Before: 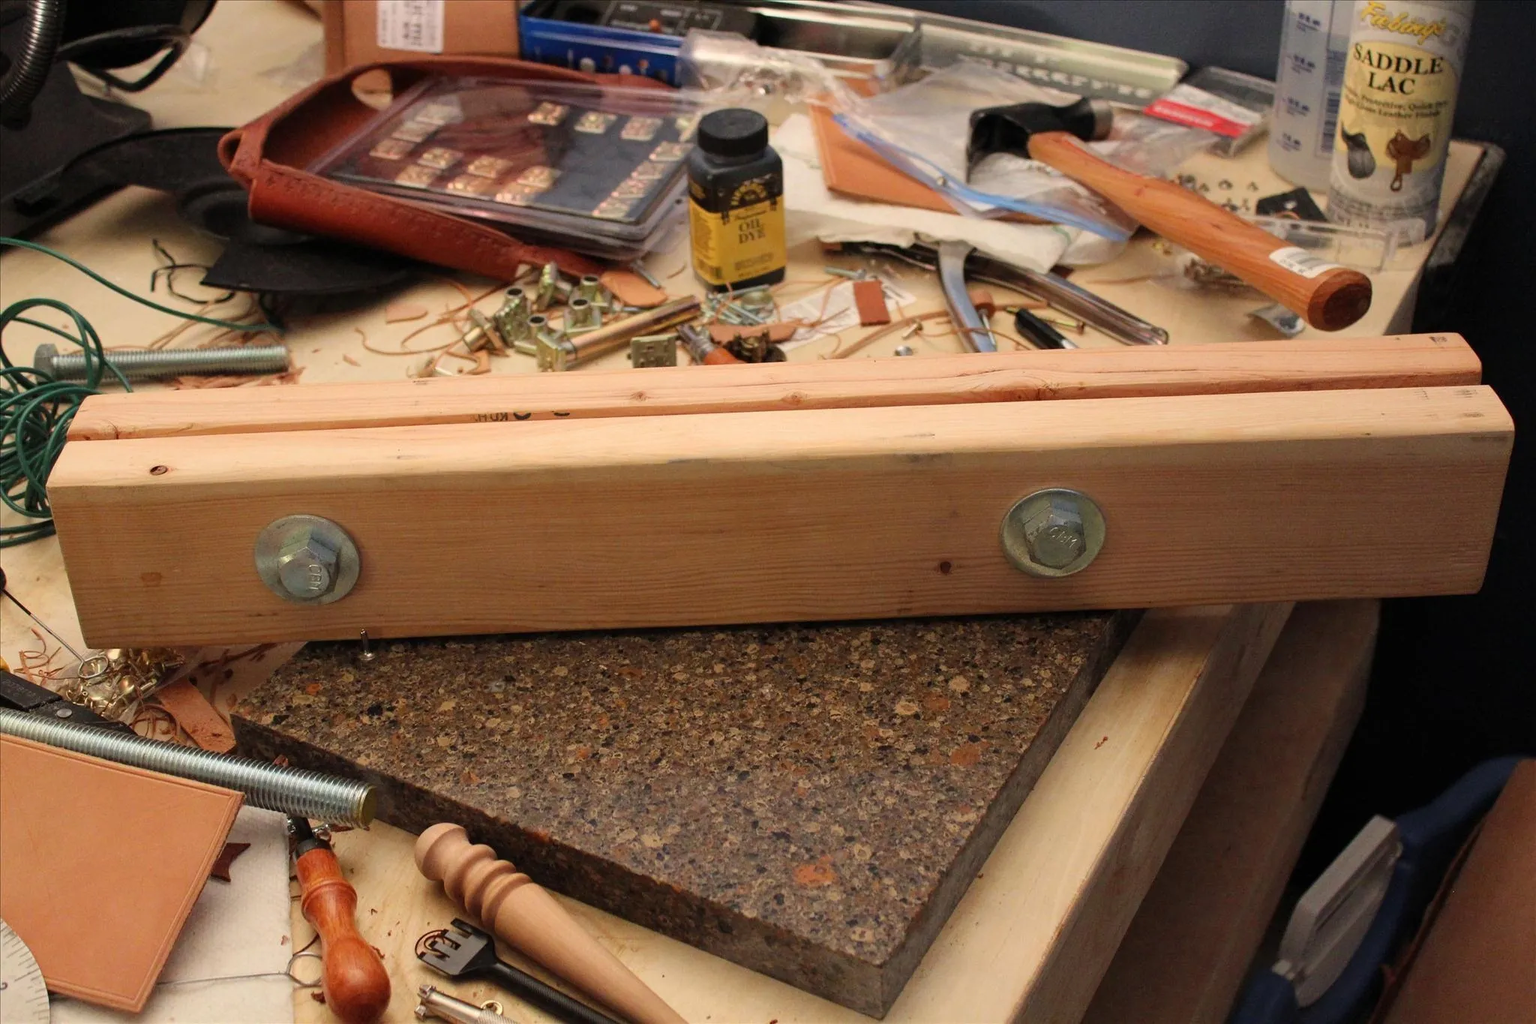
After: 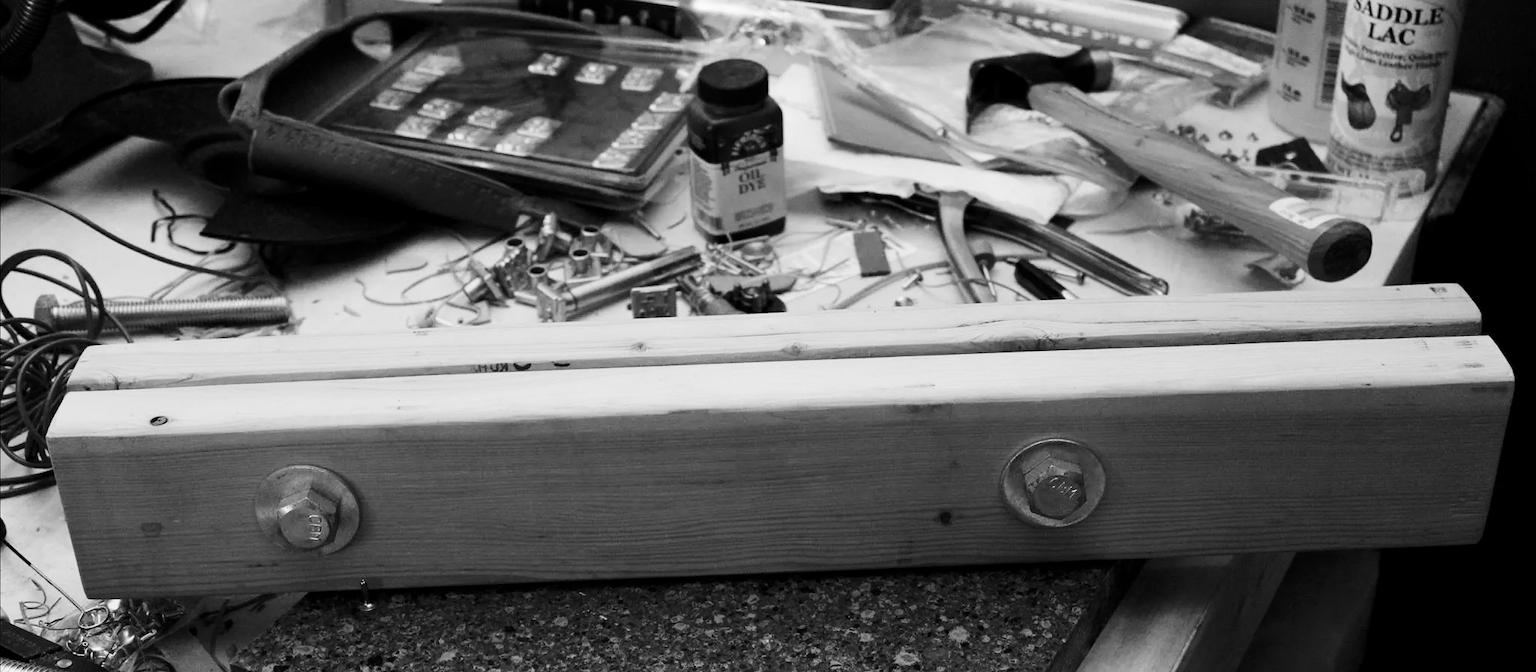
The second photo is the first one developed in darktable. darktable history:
crop and rotate: top 4.848%, bottom 29.503%
white balance: red 1.029, blue 0.92
color balance rgb: shadows lift › luminance -28.76%, shadows lift › chroma 10%, shadows lift › hue 230°, power › chroma 0.5%, power › hue 215°, highlights gain › luminance 7.14%, highlights gain › chroma 1%, highlights gain › hue 50°, global offset › luminance -0.29%, global offset › hue 260°, perceptual saturation grading › global saturation 20%, perceptual saturation grading › highlights -13.92%, perceptual saturation grading › shadows 50%
contrast brightness saturation: contrast 0.26, brightness 0.02, saturation 0.87
monochrome: on, module defaults
